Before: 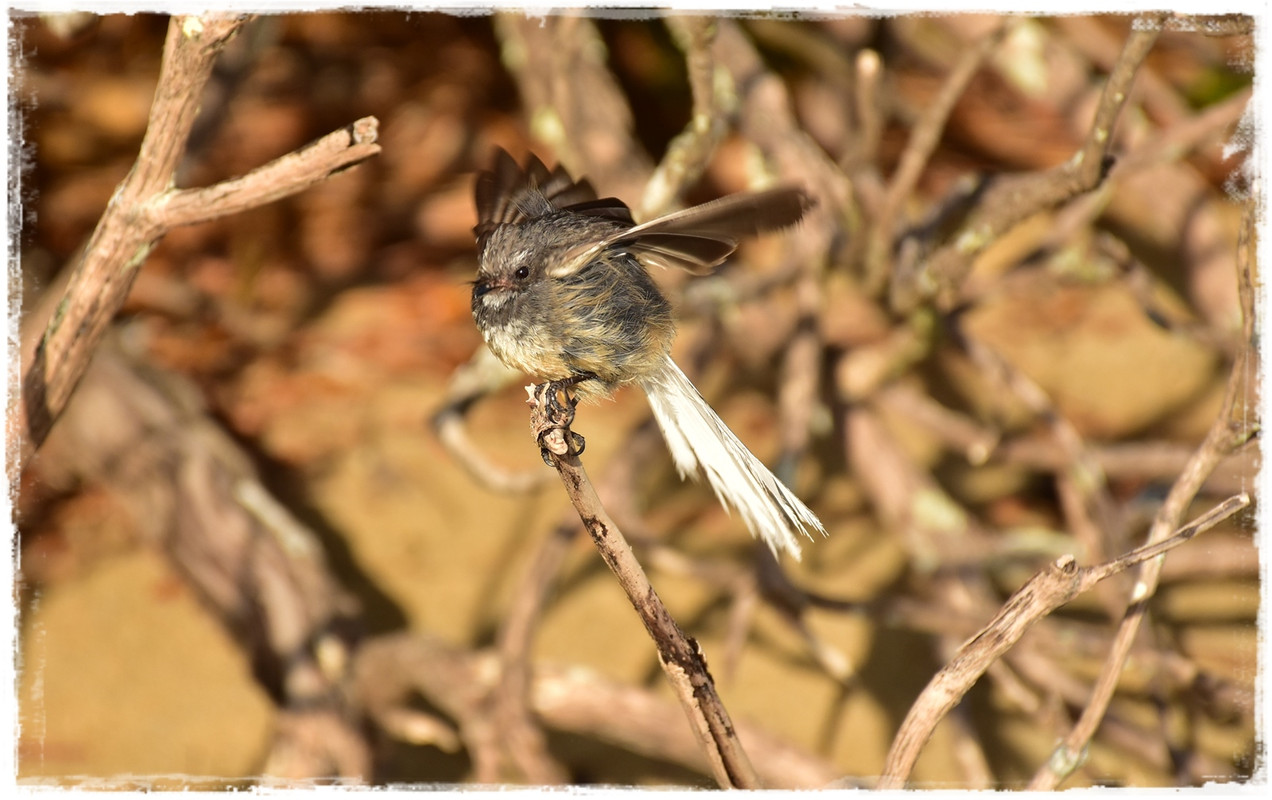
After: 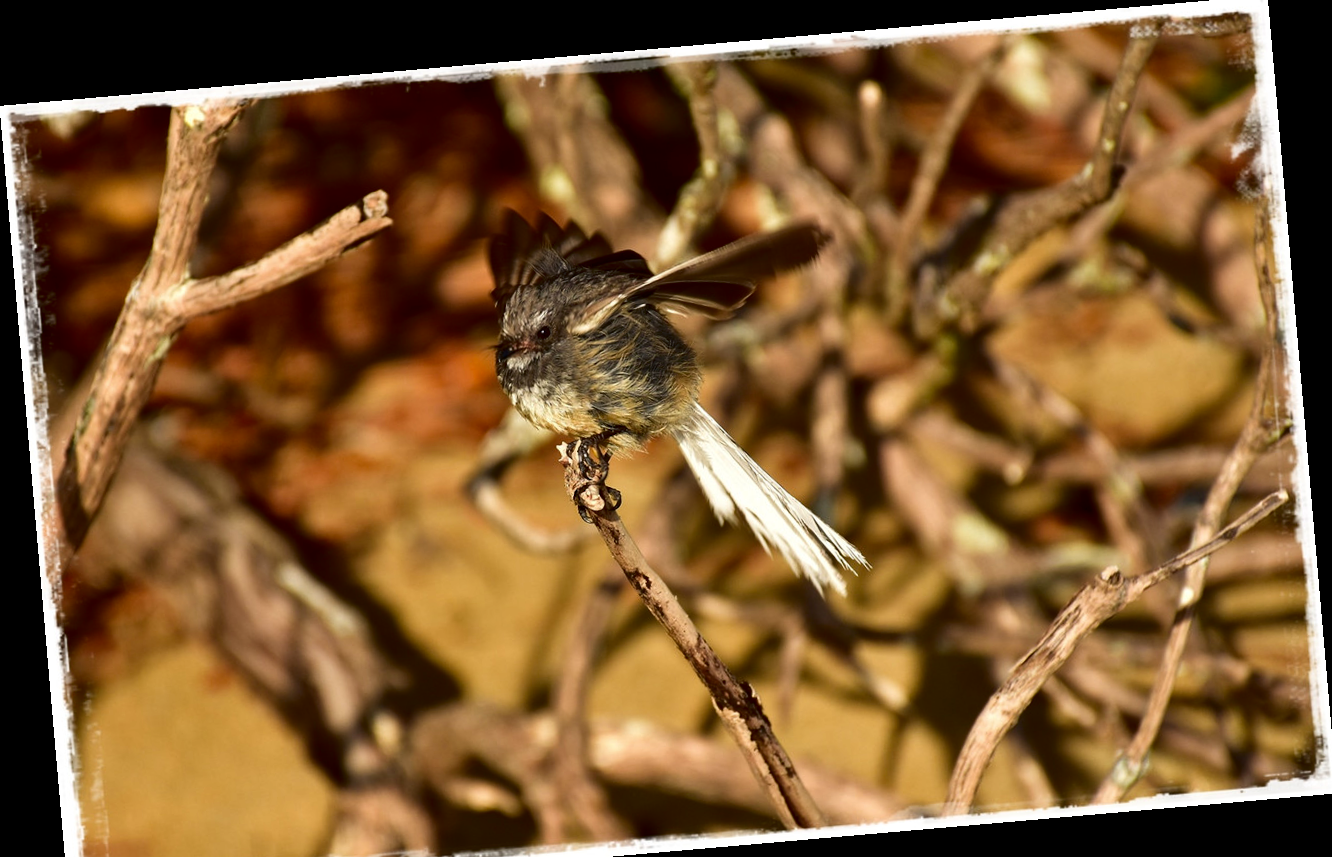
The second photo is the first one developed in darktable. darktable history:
crop: top 0.448%, right 0.264%, bottom 5.045%
rotate and perspective: rotation -4.98°, automatic cropping off
contrast brightness saturation: contrast 0.13, brightness -0.24, saturation 0.14
